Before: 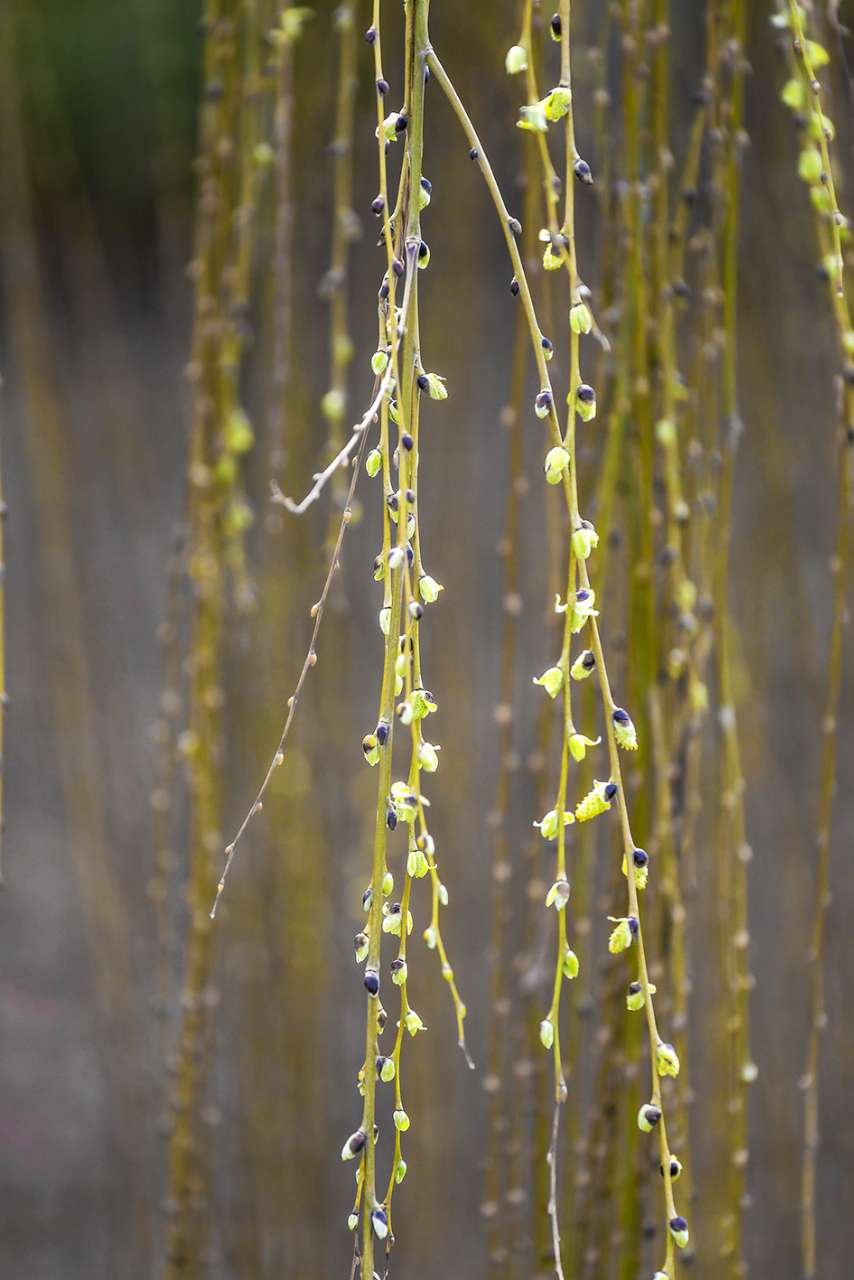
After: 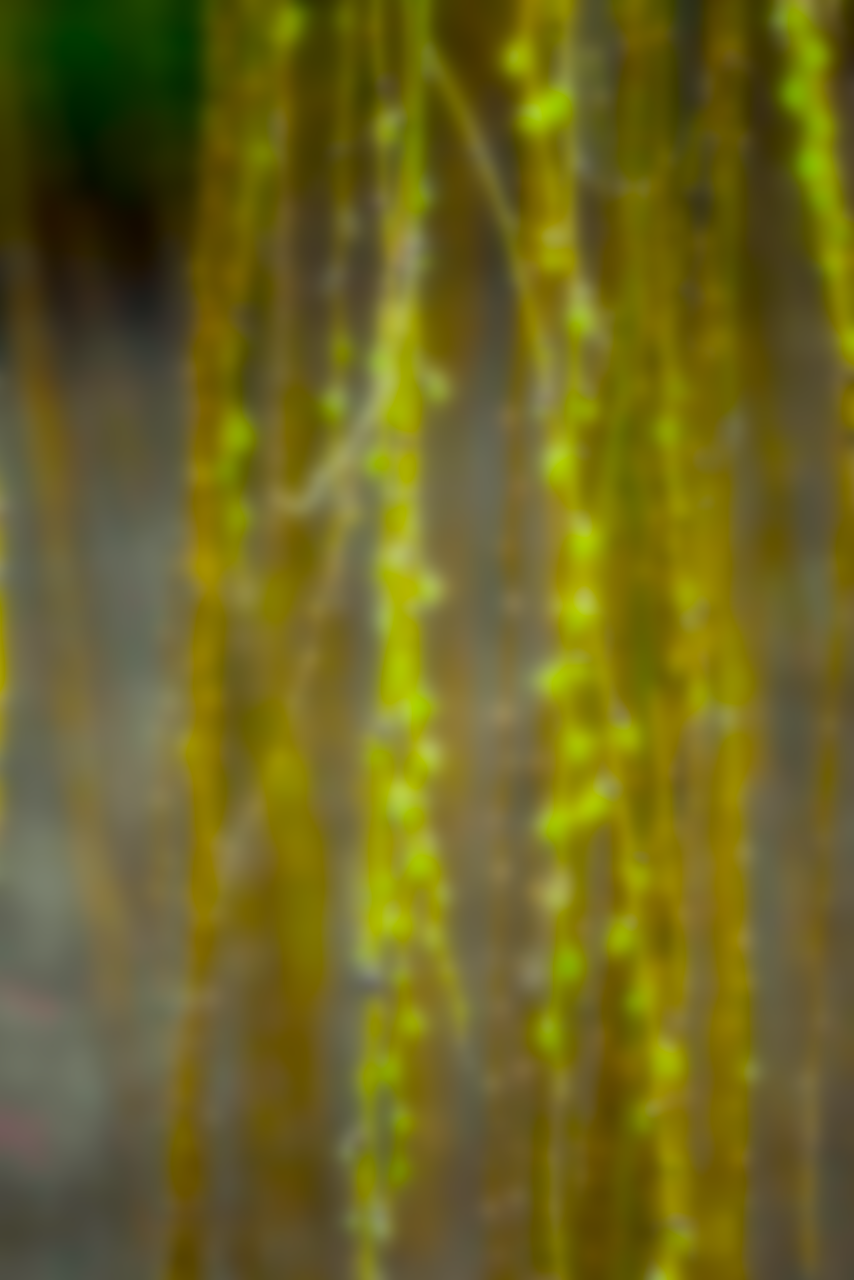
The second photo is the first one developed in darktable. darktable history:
tone equalizer: -8 EV -0.417 EV, -7 EV -0.389 EV, -6 EV -0.333 EV, -5 EV -0.222 EV, -3 EV 0.222 EV, -2 EV 0.333 EV, -1 EV 0.389 EV, +0 EV 0.417 EV, edges refinement/feathering 500, mask exposure compensation -1.57 EV, preserve details no
base curve: curves: ch0 [(0, 0) (0.235, 0.266) (0.503, 0.496) (0.786, 0.72) (1, 1)]
exposure: black level correction 0.009, exposure -0.159 EV, compensate highlight preservation false
lowpass: on, module defaults
color correction: highlights a* -10.77, highlights b* 9.8, saturation 1.72
